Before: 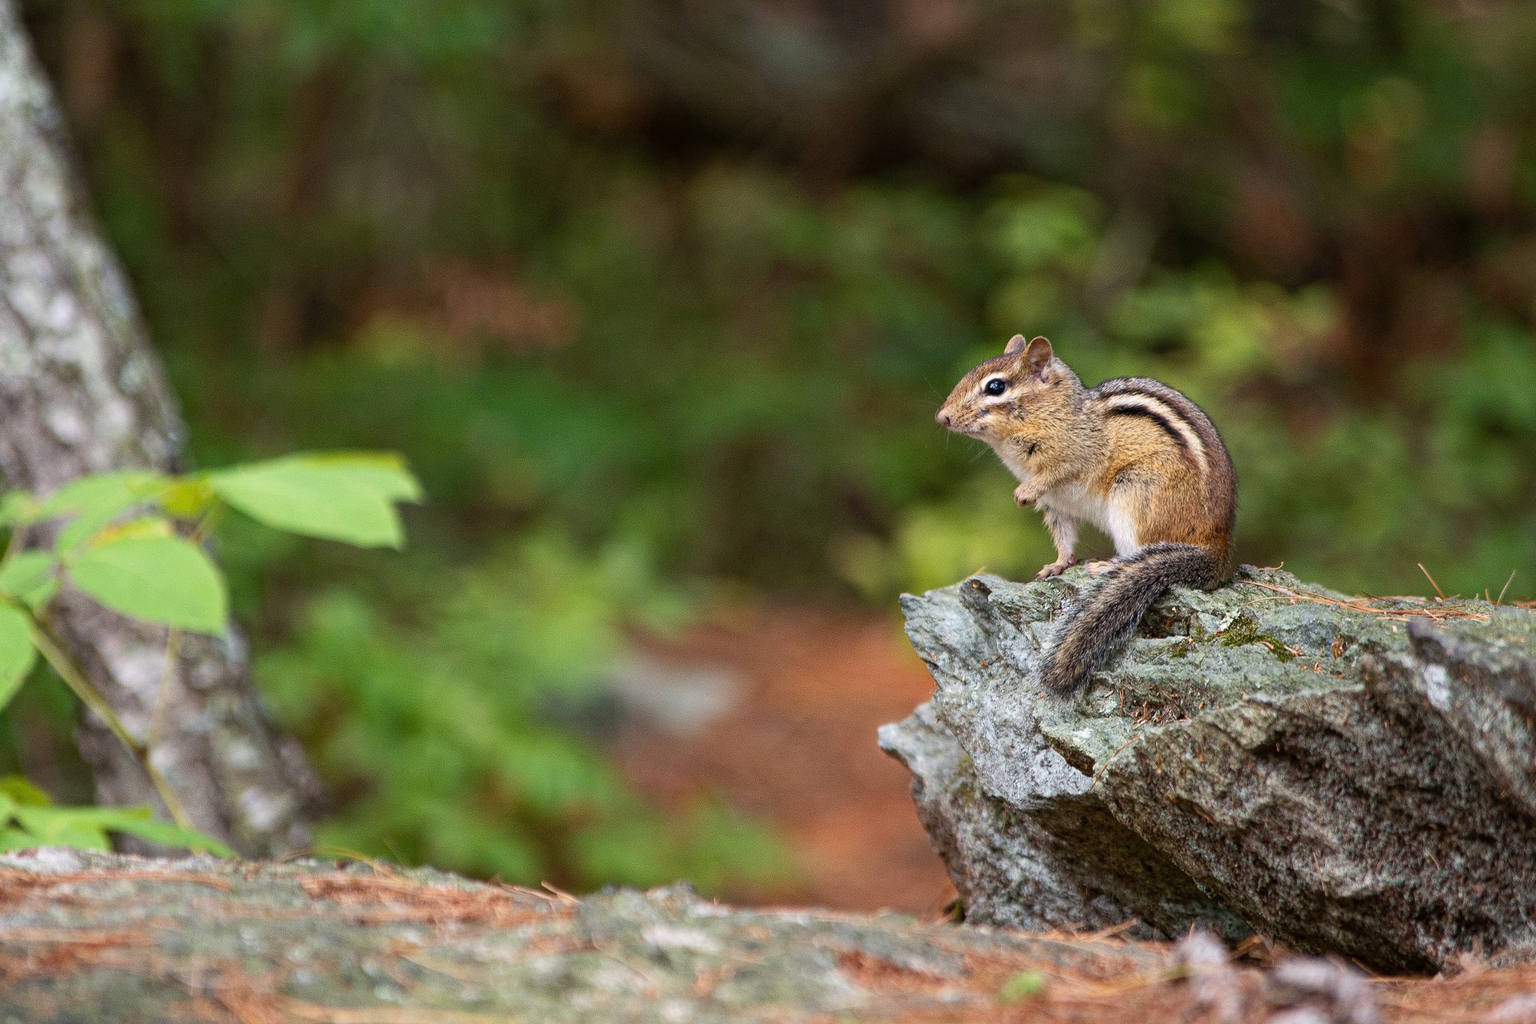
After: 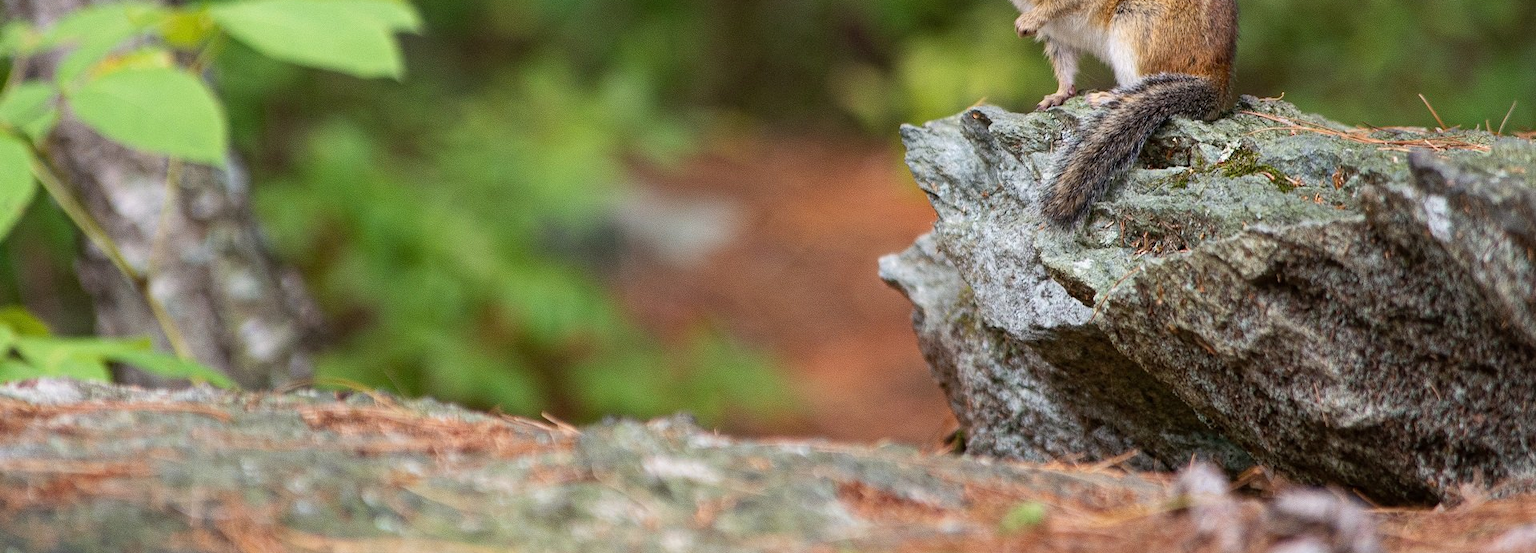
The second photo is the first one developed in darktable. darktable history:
crop and rotate: top 45.93%, right 0.036%
